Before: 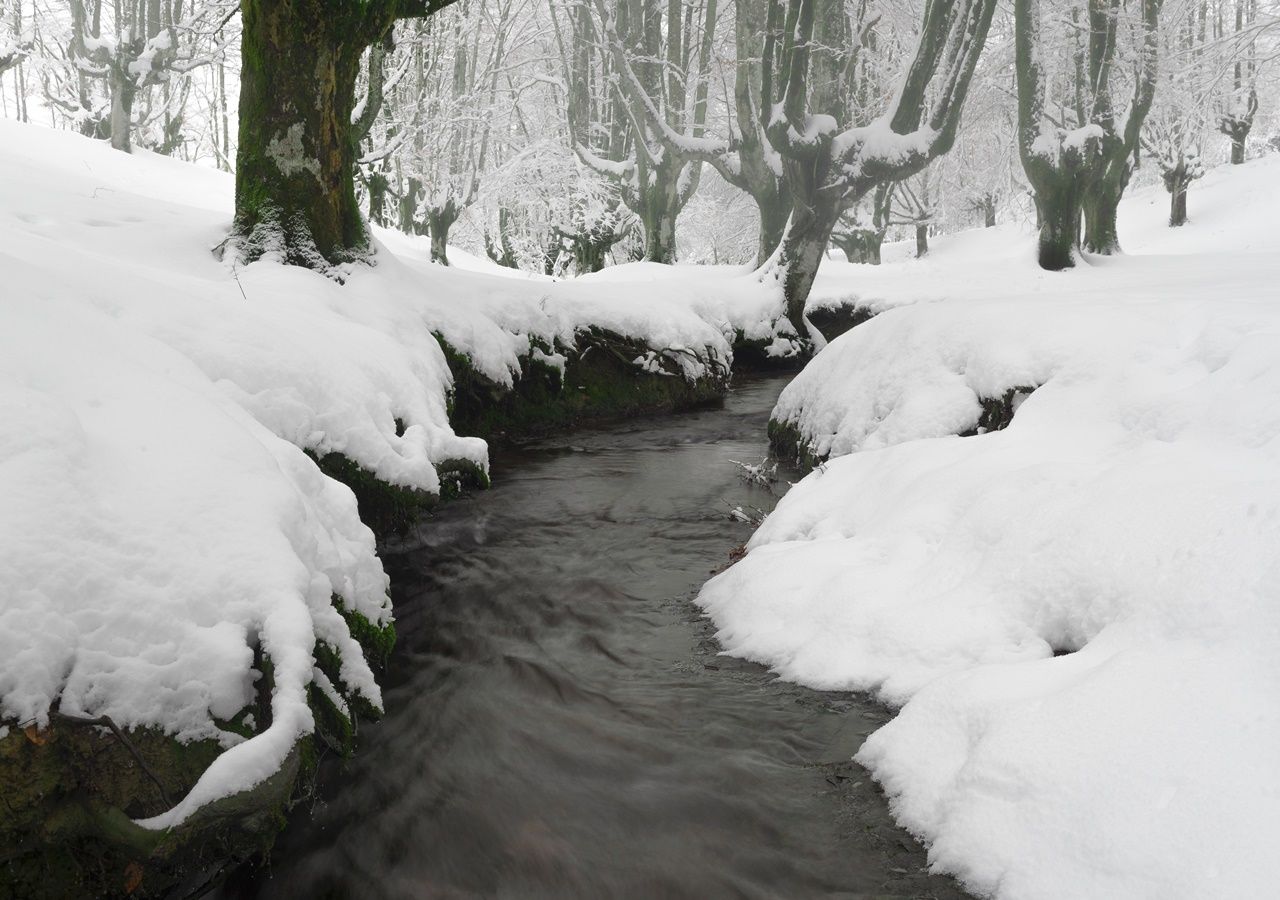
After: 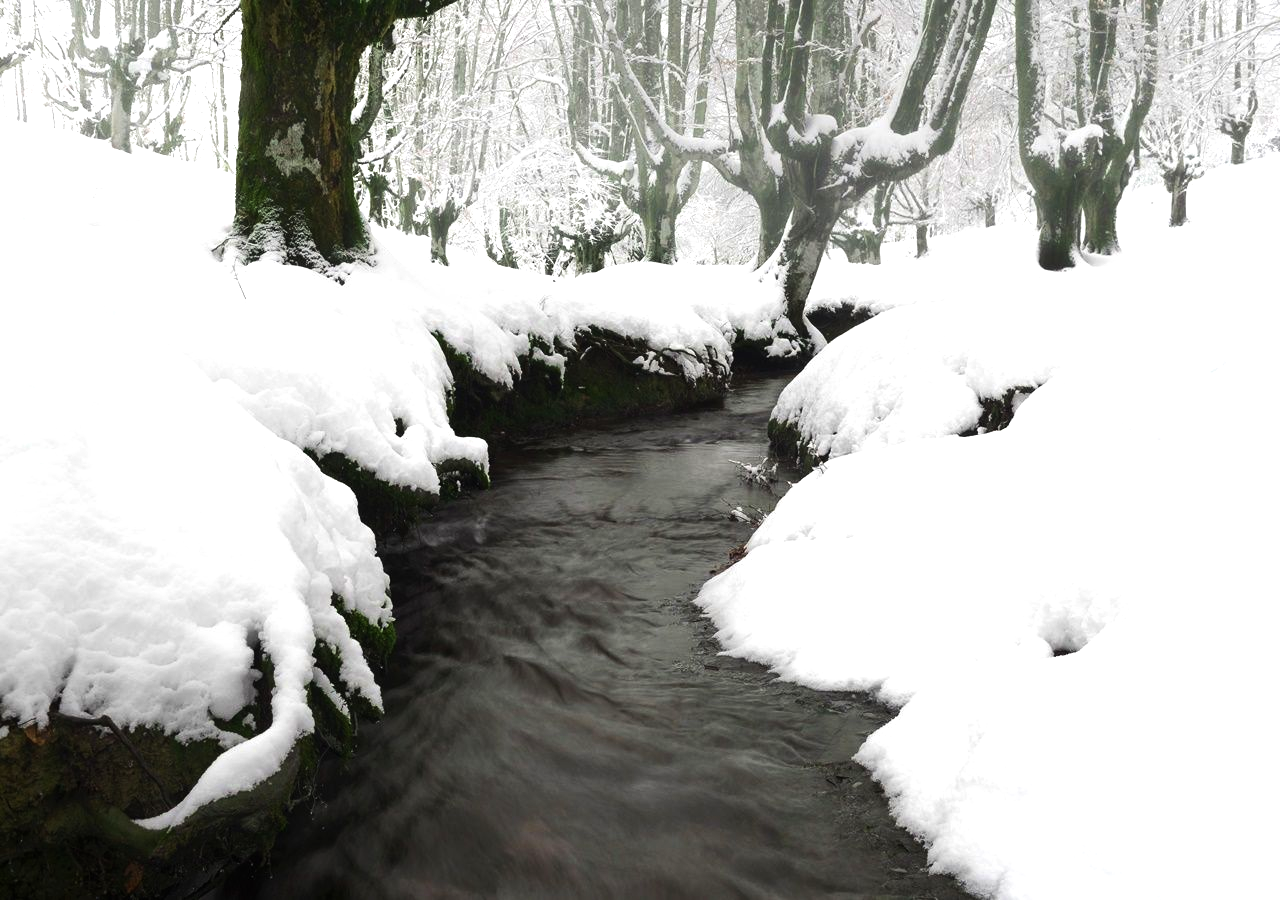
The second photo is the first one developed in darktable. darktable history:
tone equalizer: -8 EV -0.75 EV, -7 EV -0.7 EV, -6 EV -0.6 EV, -5 EV -0.4 EV, -3 EV 0.4 EV, -2 EV 0.6 EV, -1 EV 0.7 EV, +0 EV 0.75 EV, edges refinement/feathering 500, mask exposure compensation -1.57 EV, preserve details no
velvia: on, module defaults
